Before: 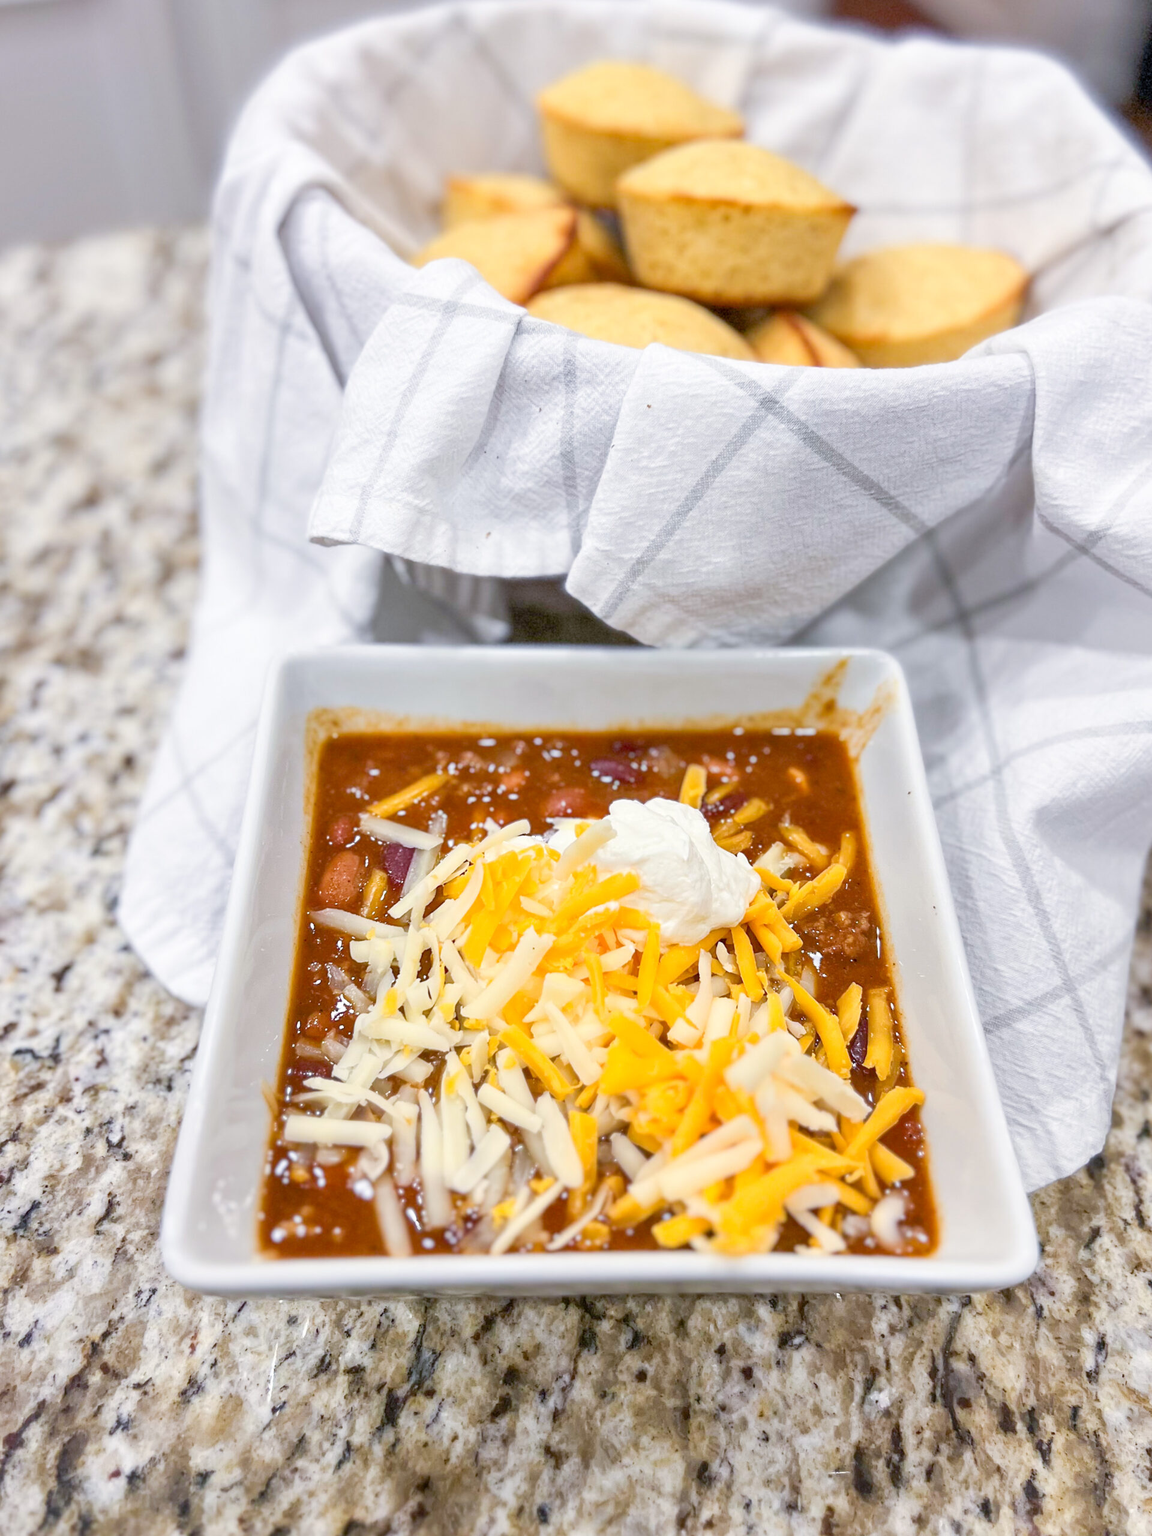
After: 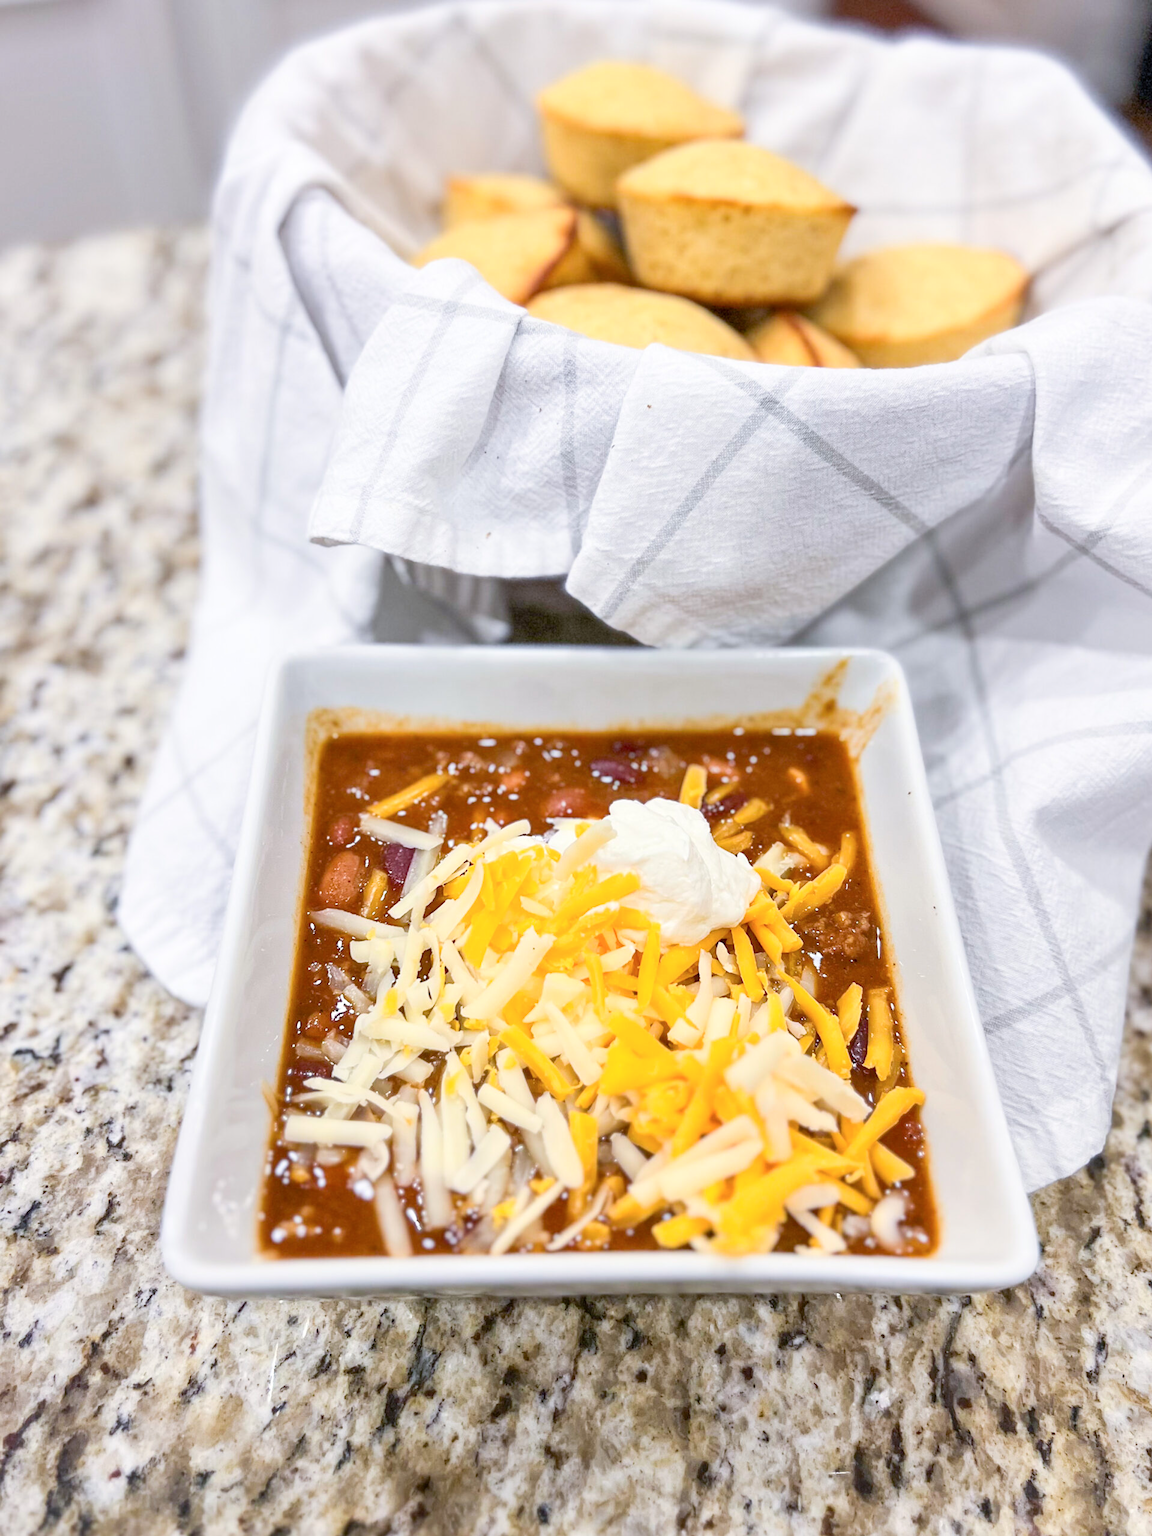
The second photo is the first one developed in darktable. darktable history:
base curve: curves: ch0 [(0, 0) (0.472, 0.455) (1, 1)], preserve colors none
contrast brightness saturation: contrast 0.15, brightness 0.05
